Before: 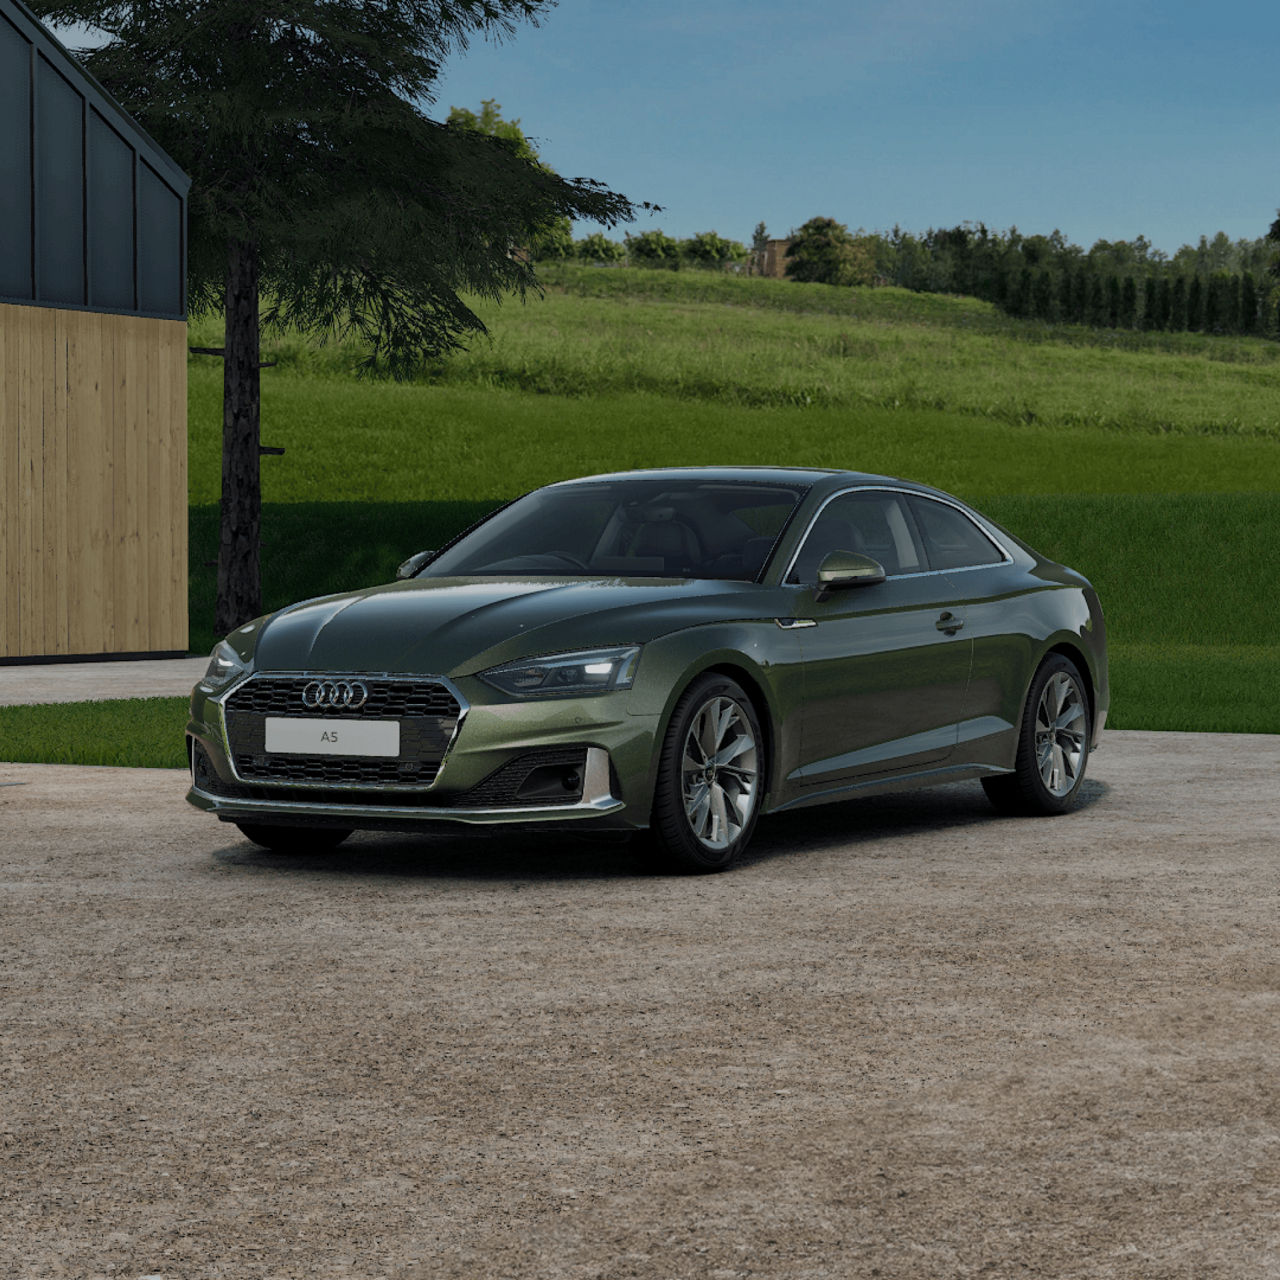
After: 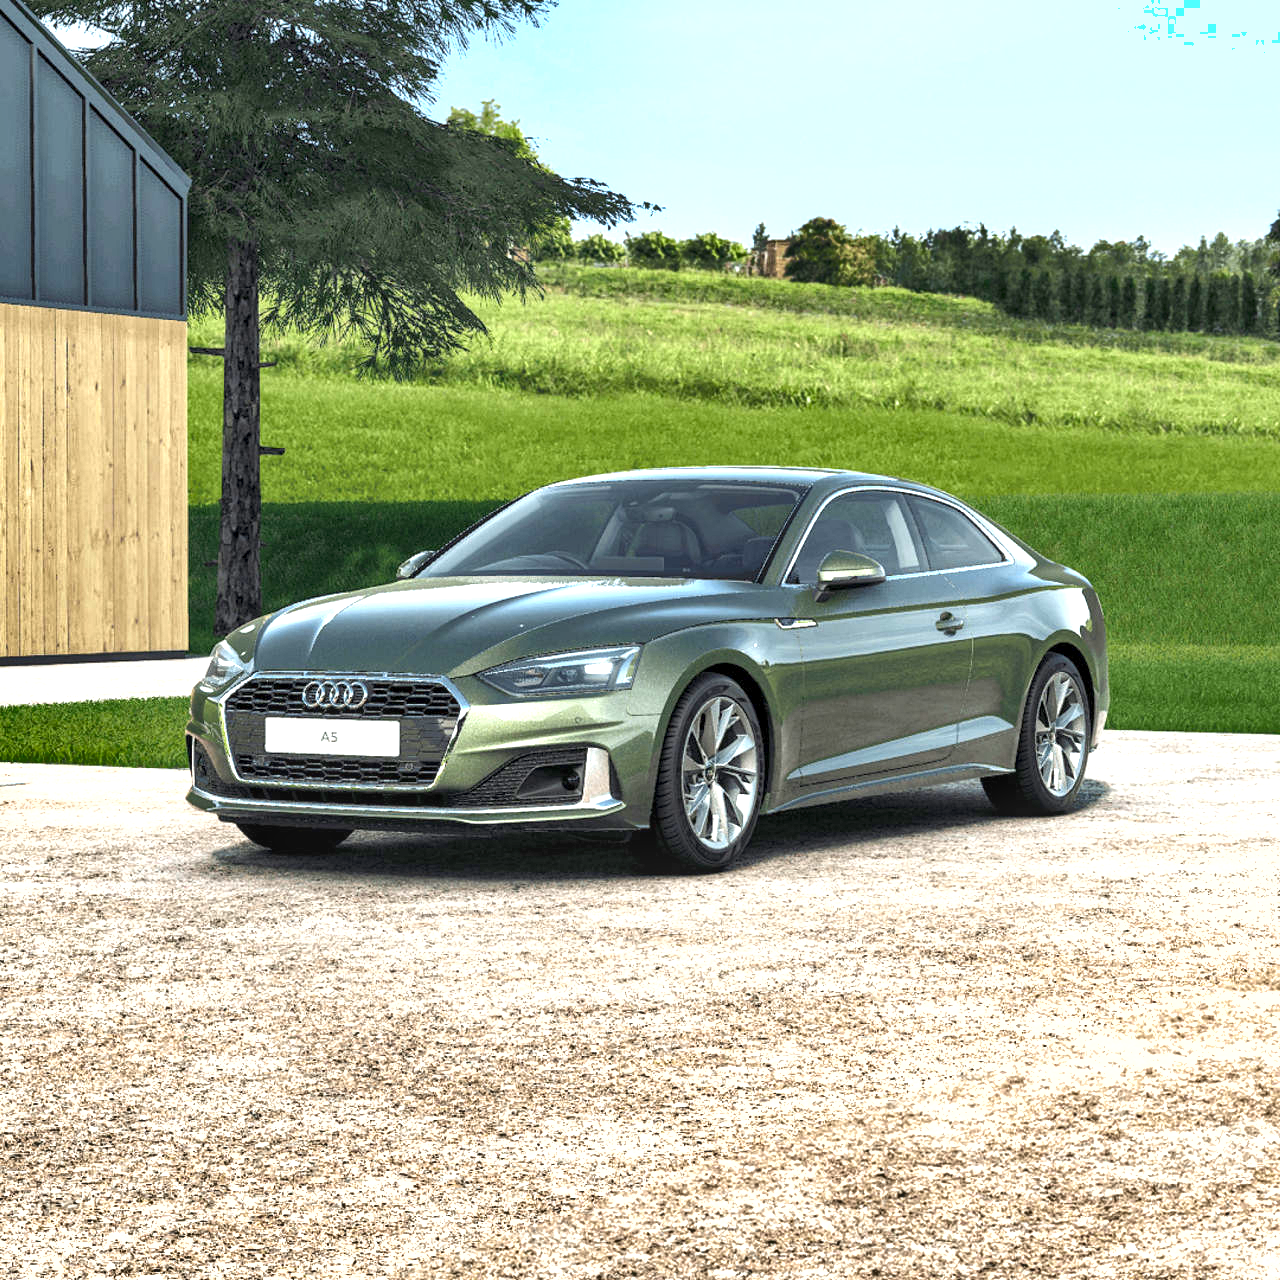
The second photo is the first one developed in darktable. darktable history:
shadows and highlights: soften with gaussian
local contrast: on, module defaults
exposure: exposure 2.25 EV, compensate highlight preservation false
tone equalizer: on, module defaults
